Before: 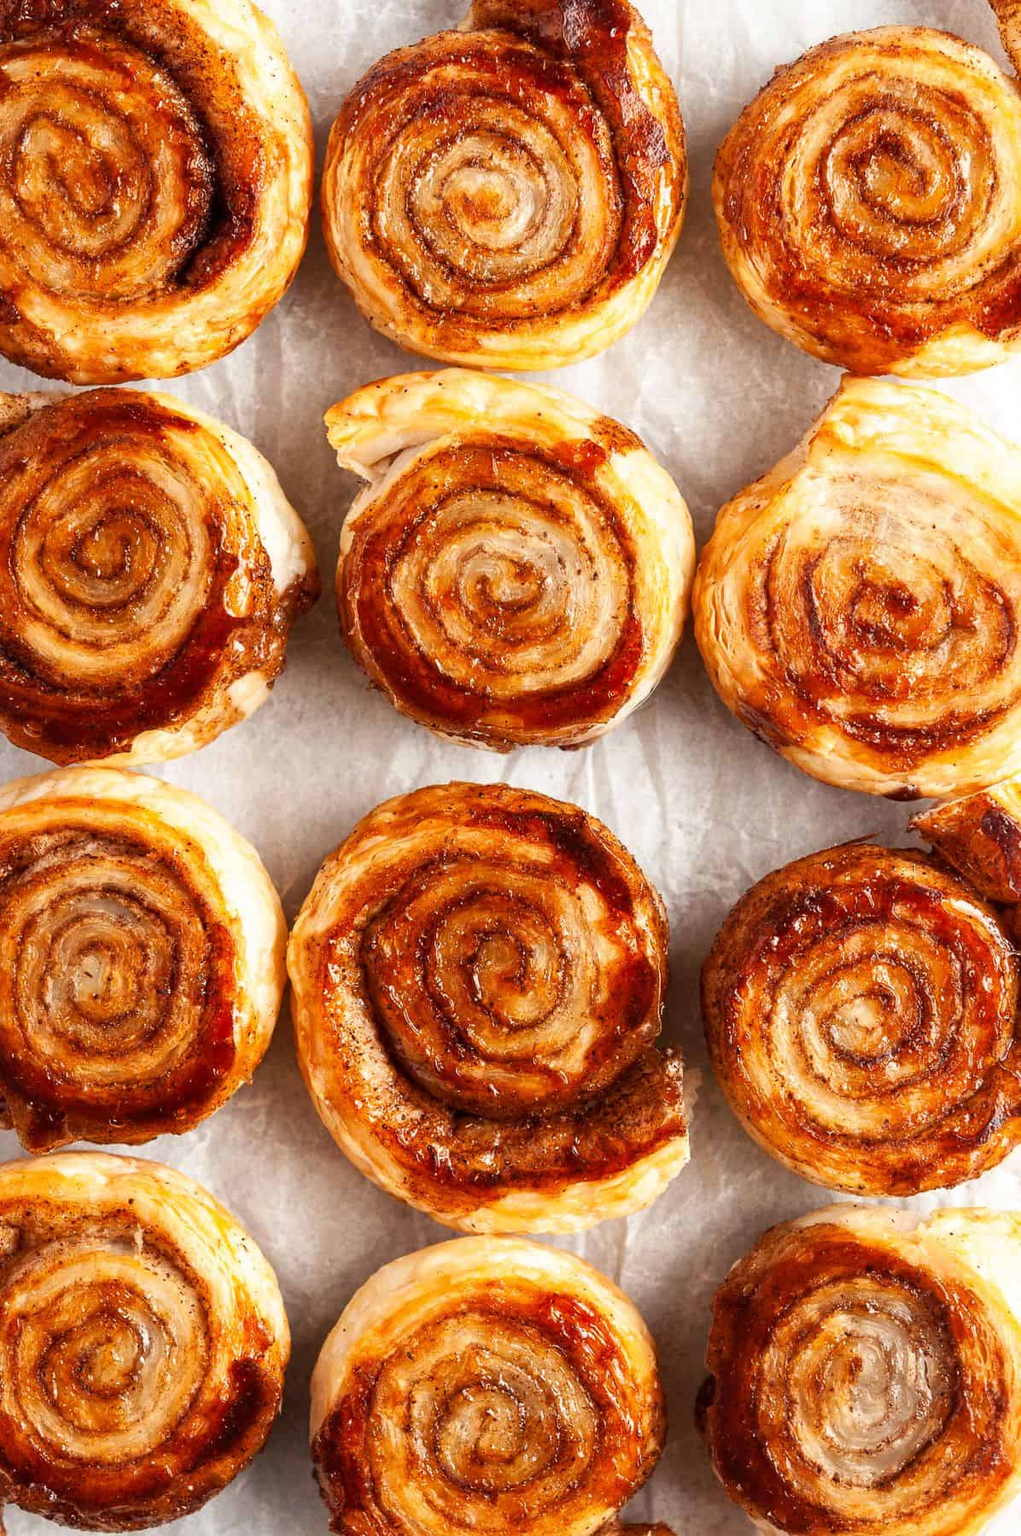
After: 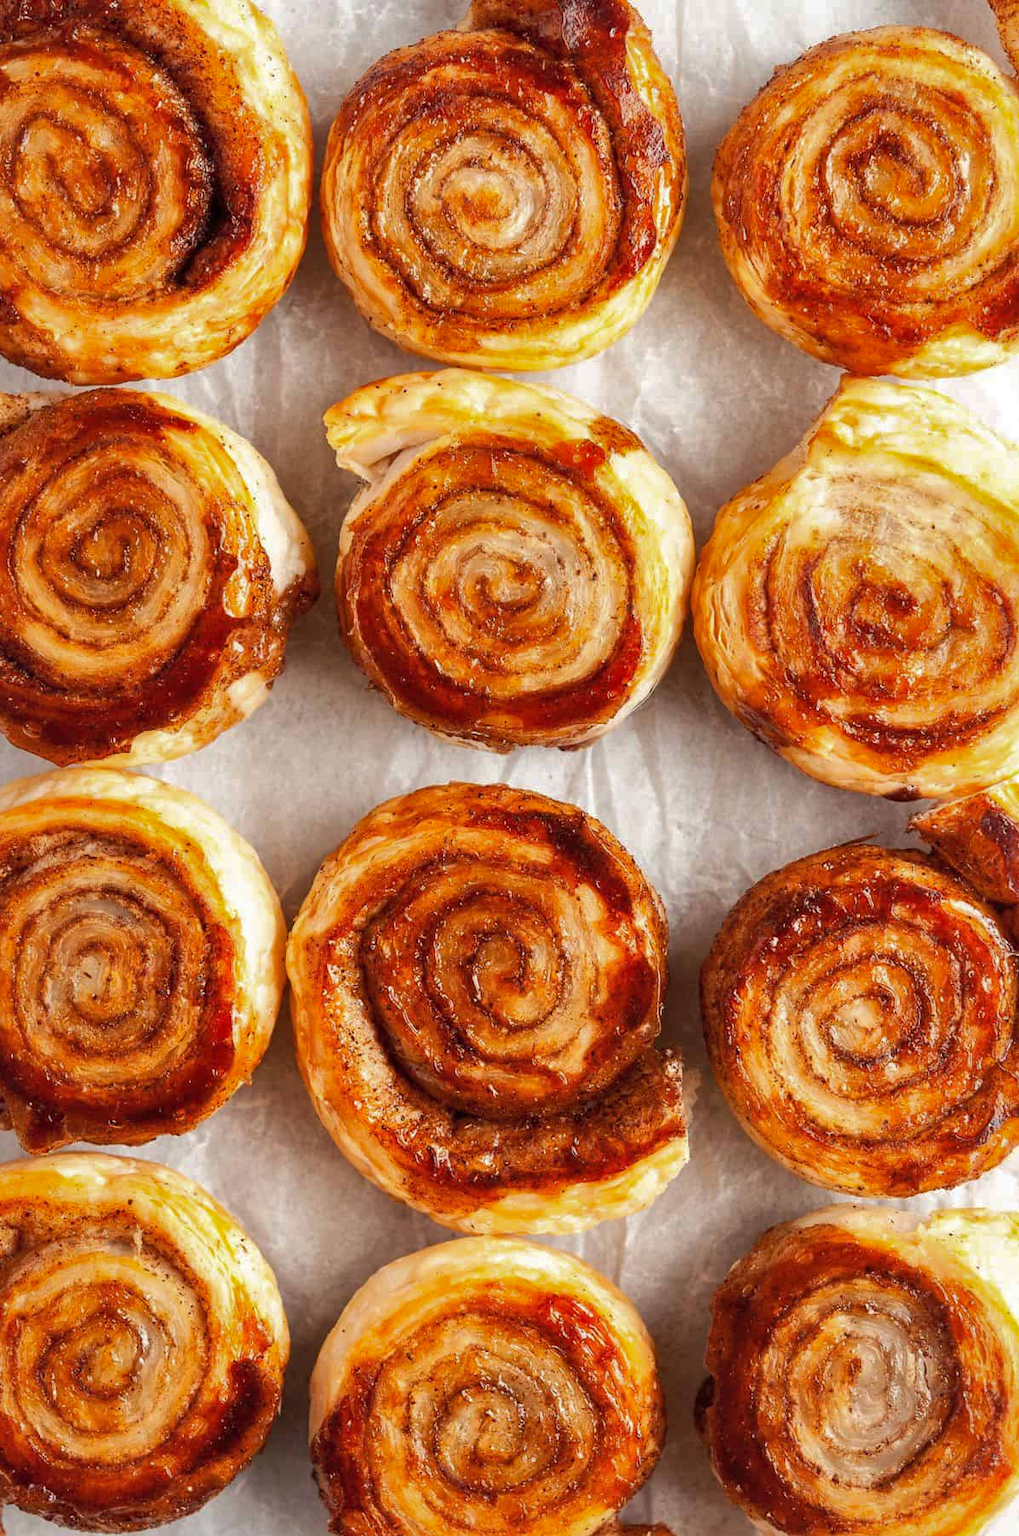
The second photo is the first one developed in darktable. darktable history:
shadows and highlights: shadows 40, highlights -60
crop and rotate: left 0.126%
